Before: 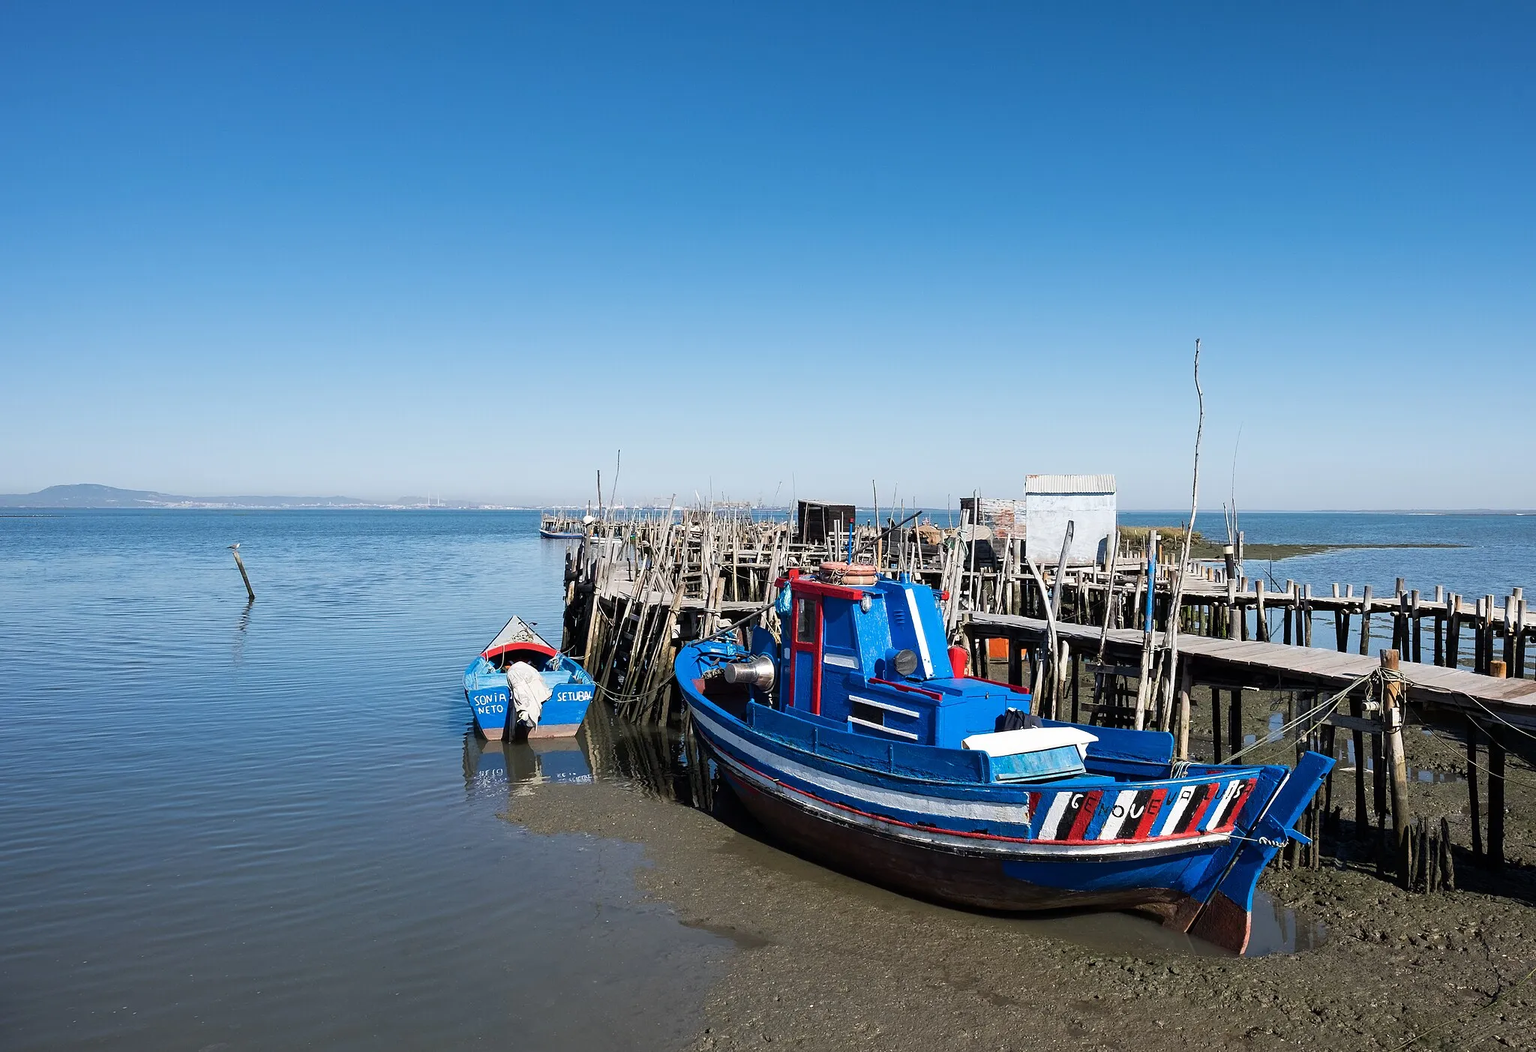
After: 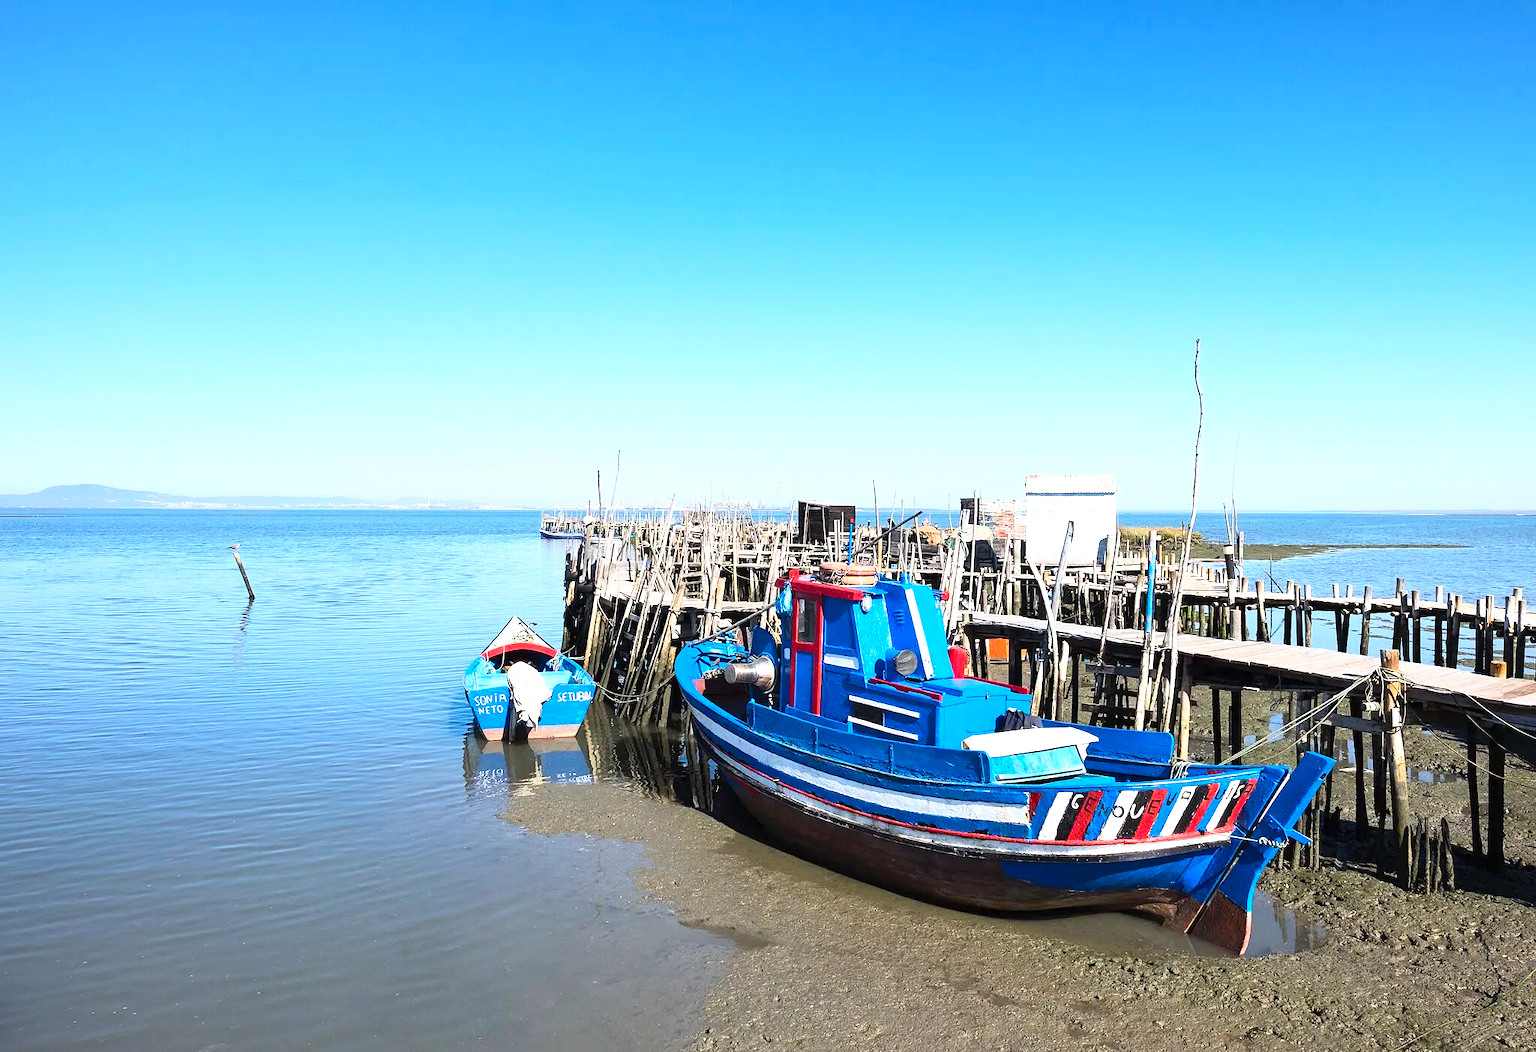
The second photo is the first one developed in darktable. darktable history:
exposure: exposure 0.7 EV, compensate highlight preservation false
contrast brightness saturation: contrast 0.2, brightness 0.16, saturation 0.22
